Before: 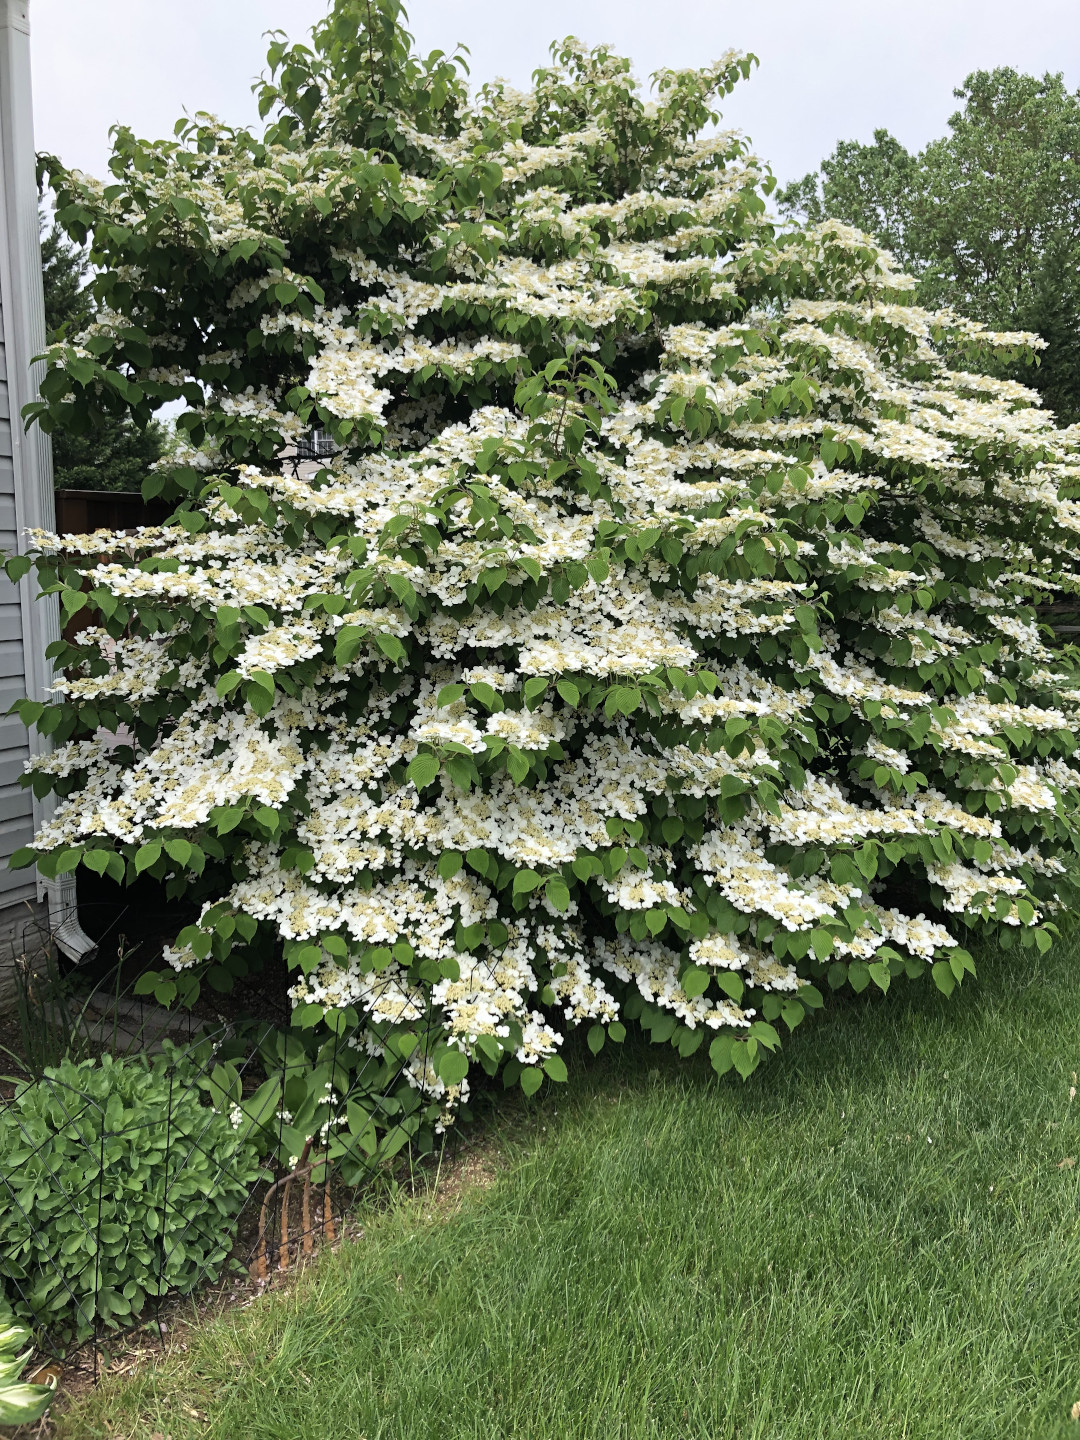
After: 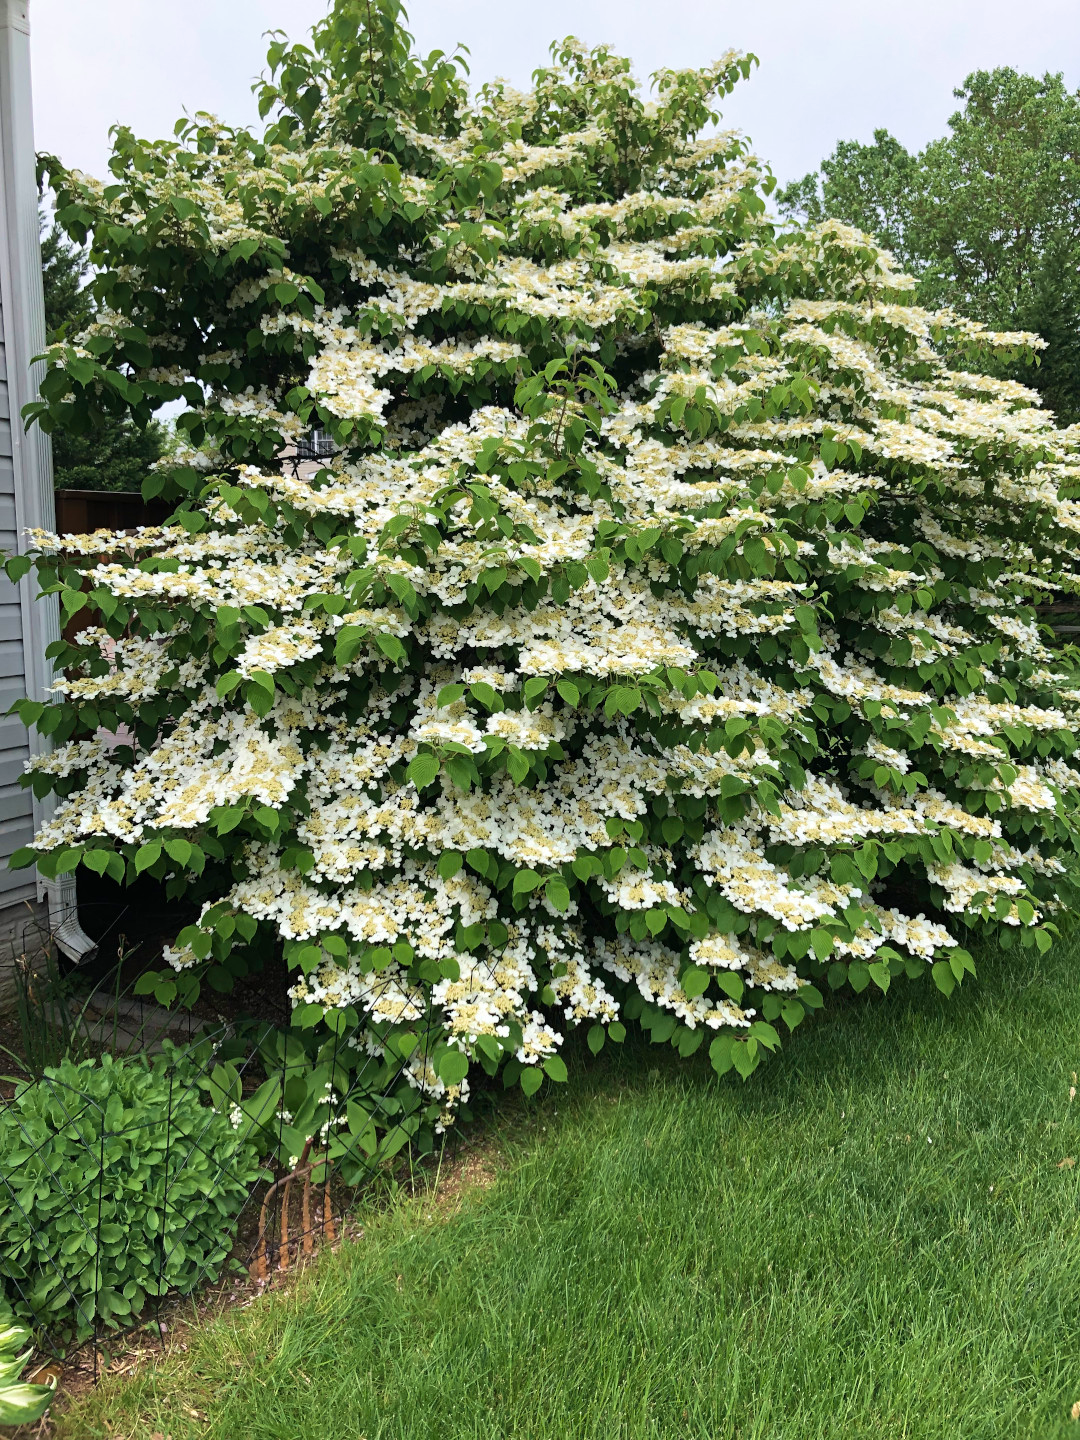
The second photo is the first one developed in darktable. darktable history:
velvia: strength 27.48%
